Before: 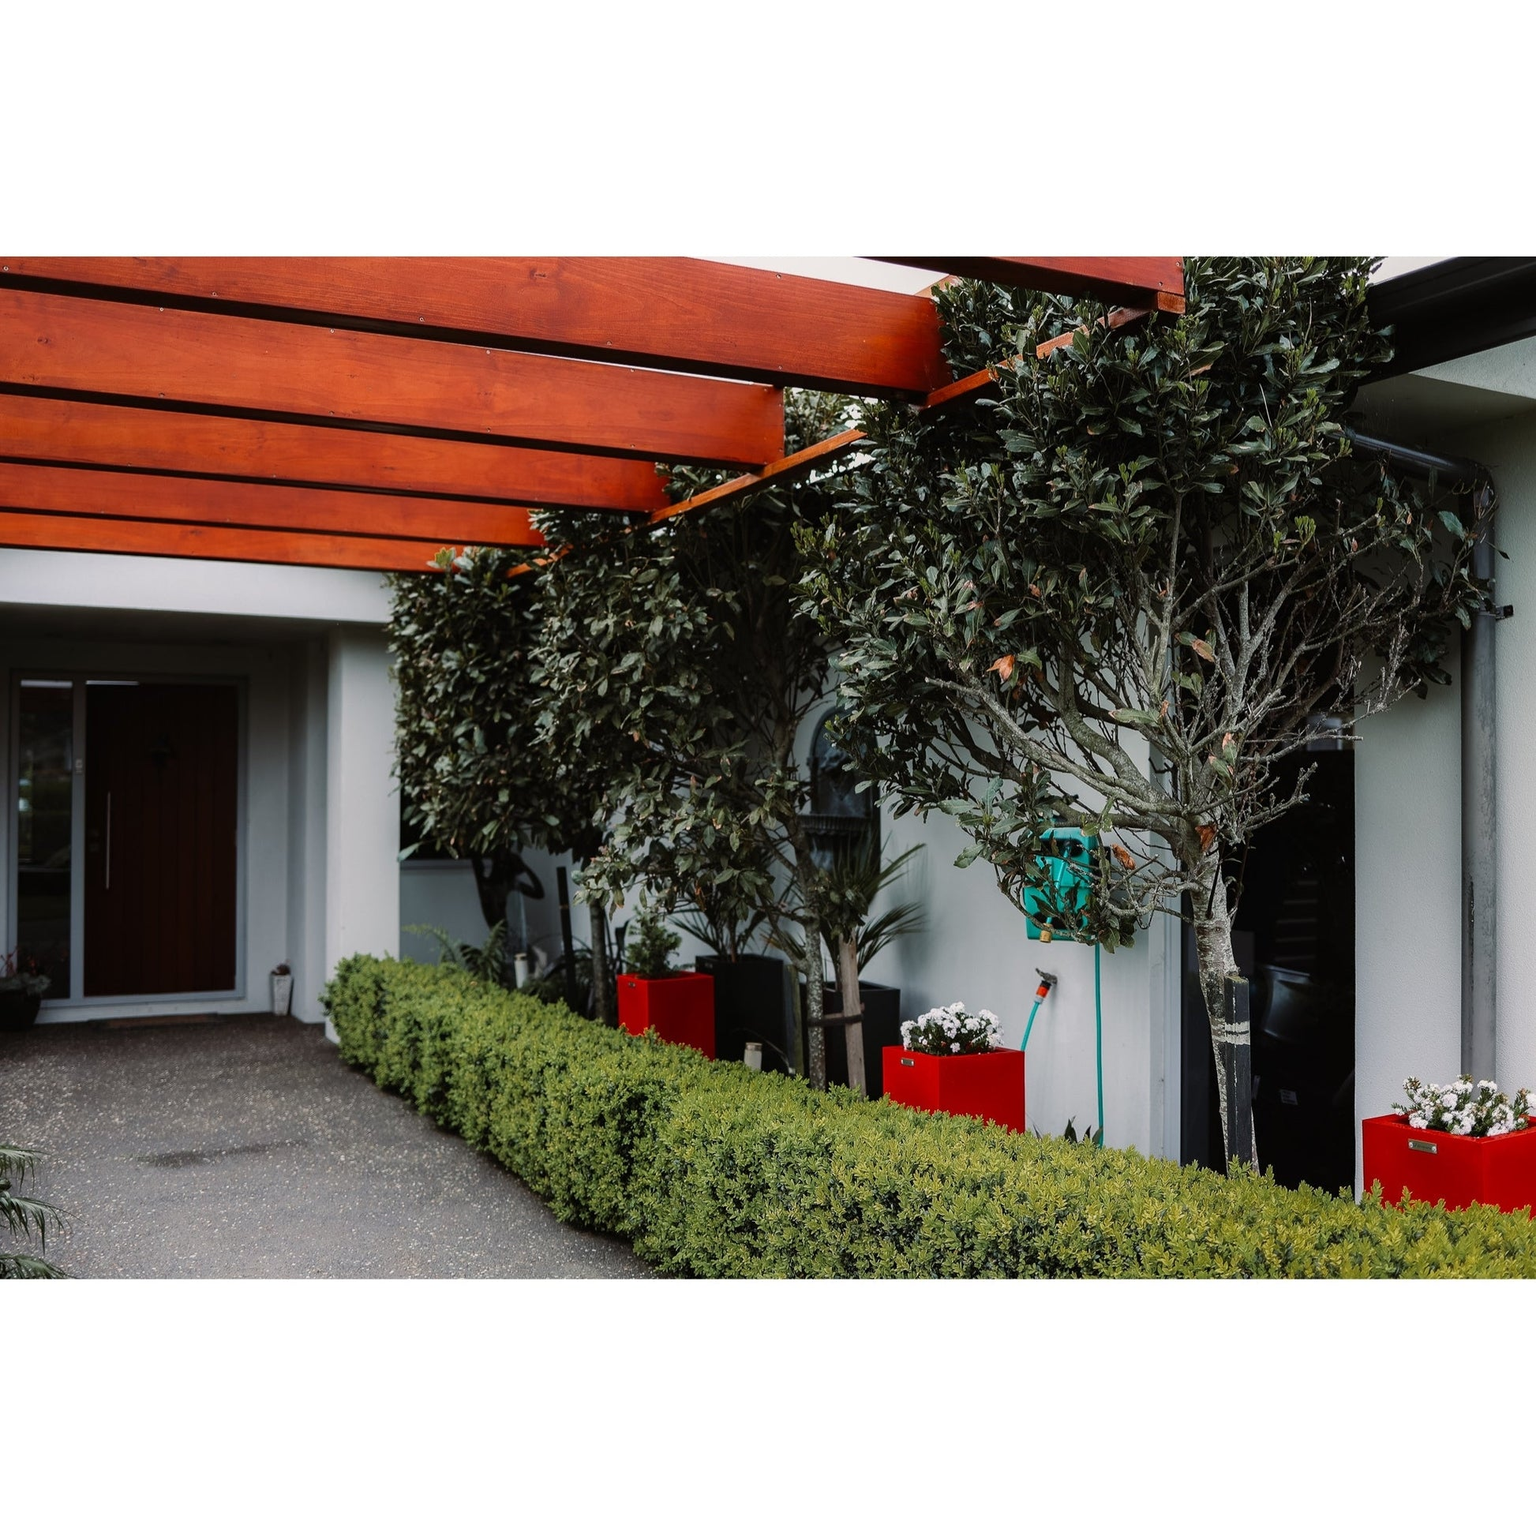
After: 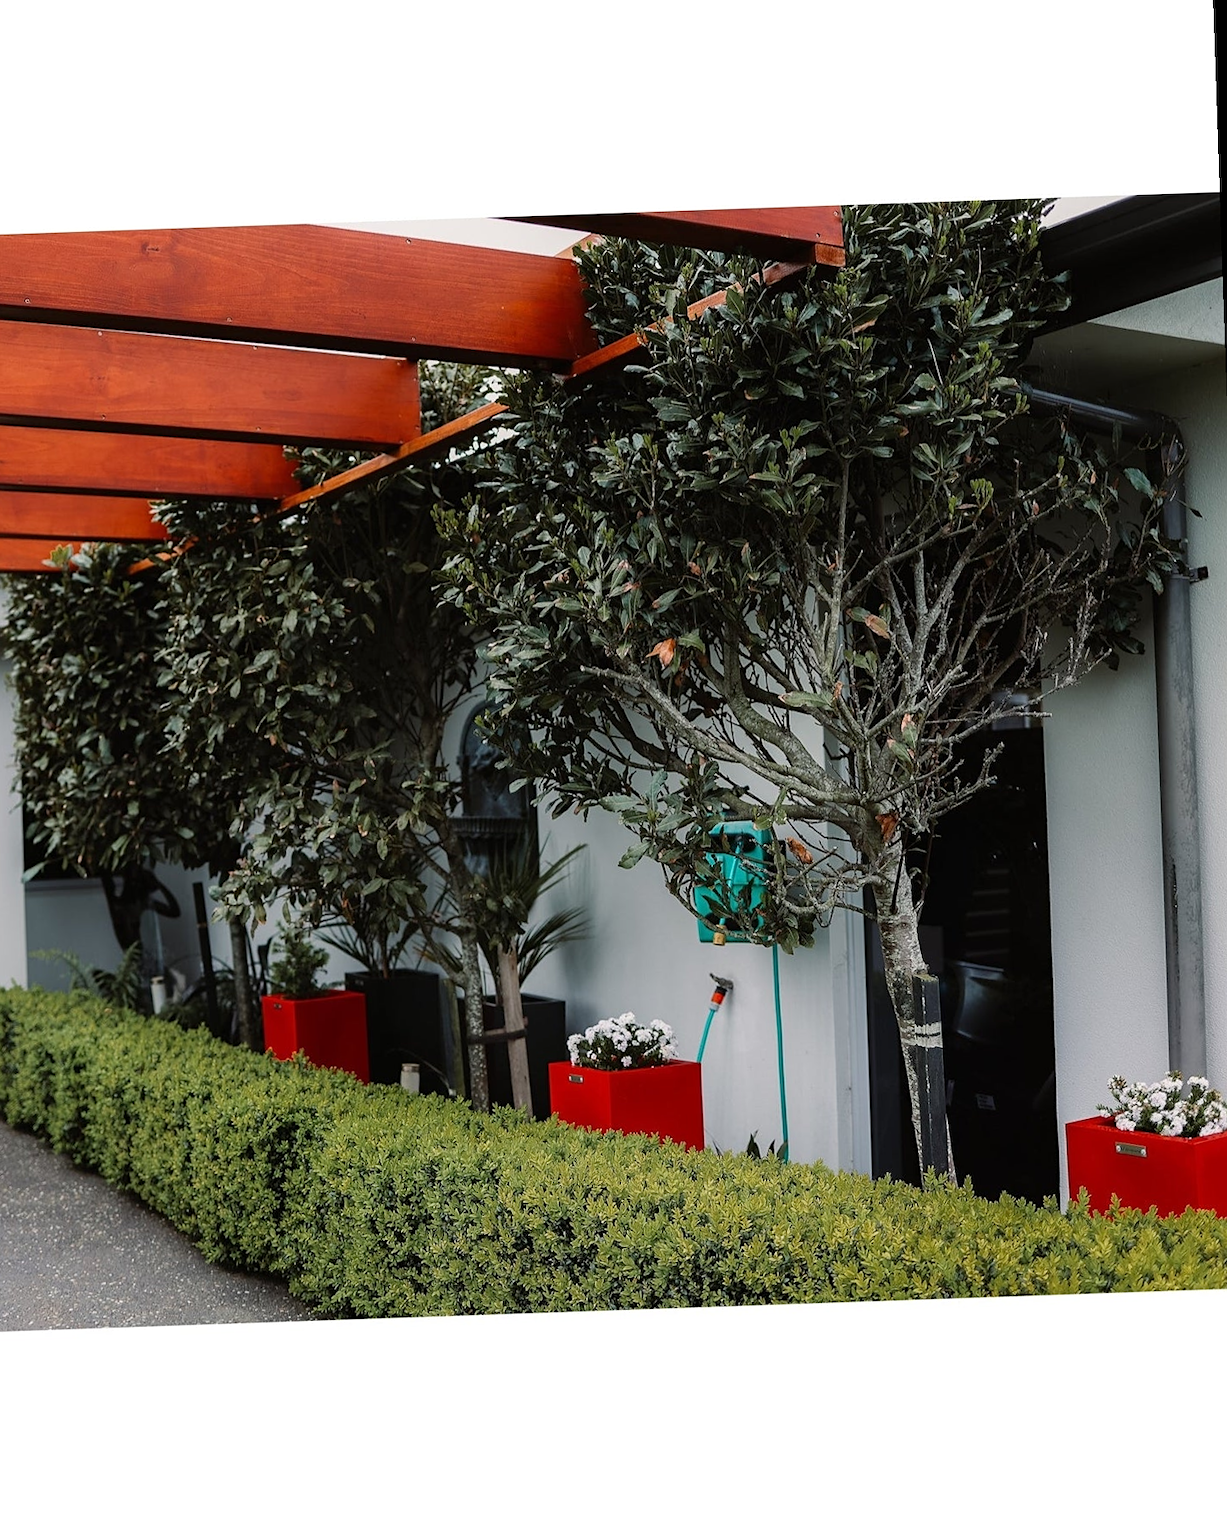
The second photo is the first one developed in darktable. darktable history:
crop and rotate: left 24.6%
rotate and perspective: rotation -2°, crop left 0.022, crop right 0.978, crop top 0.049, crop bottom 0.951
sharpen: amount 0.2
